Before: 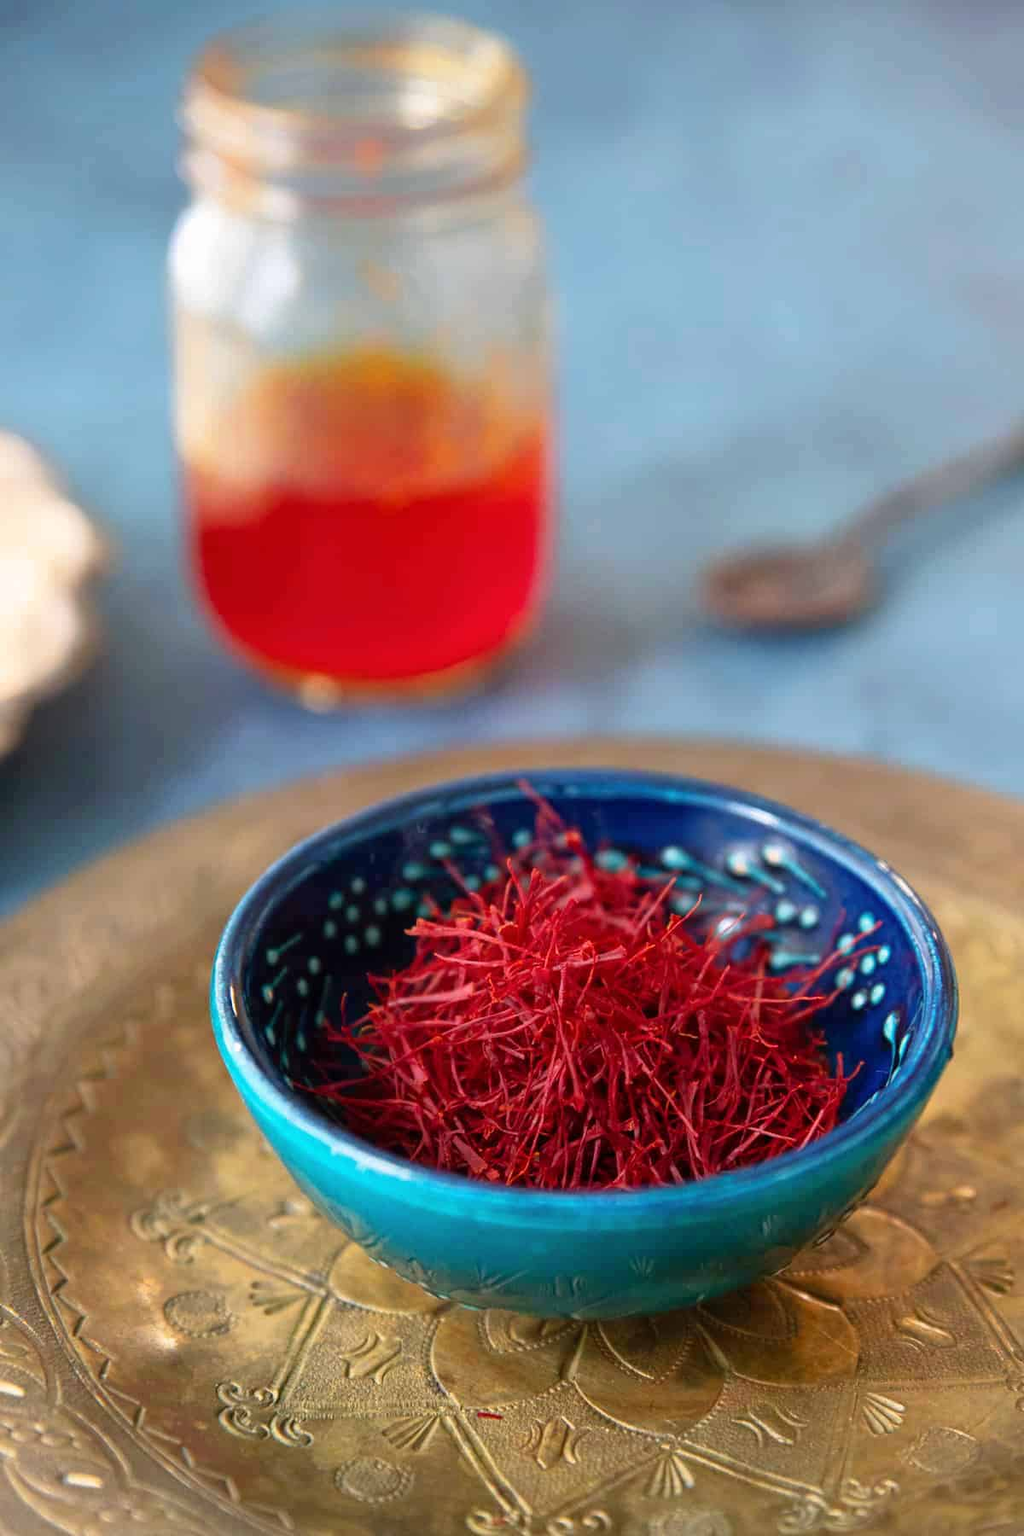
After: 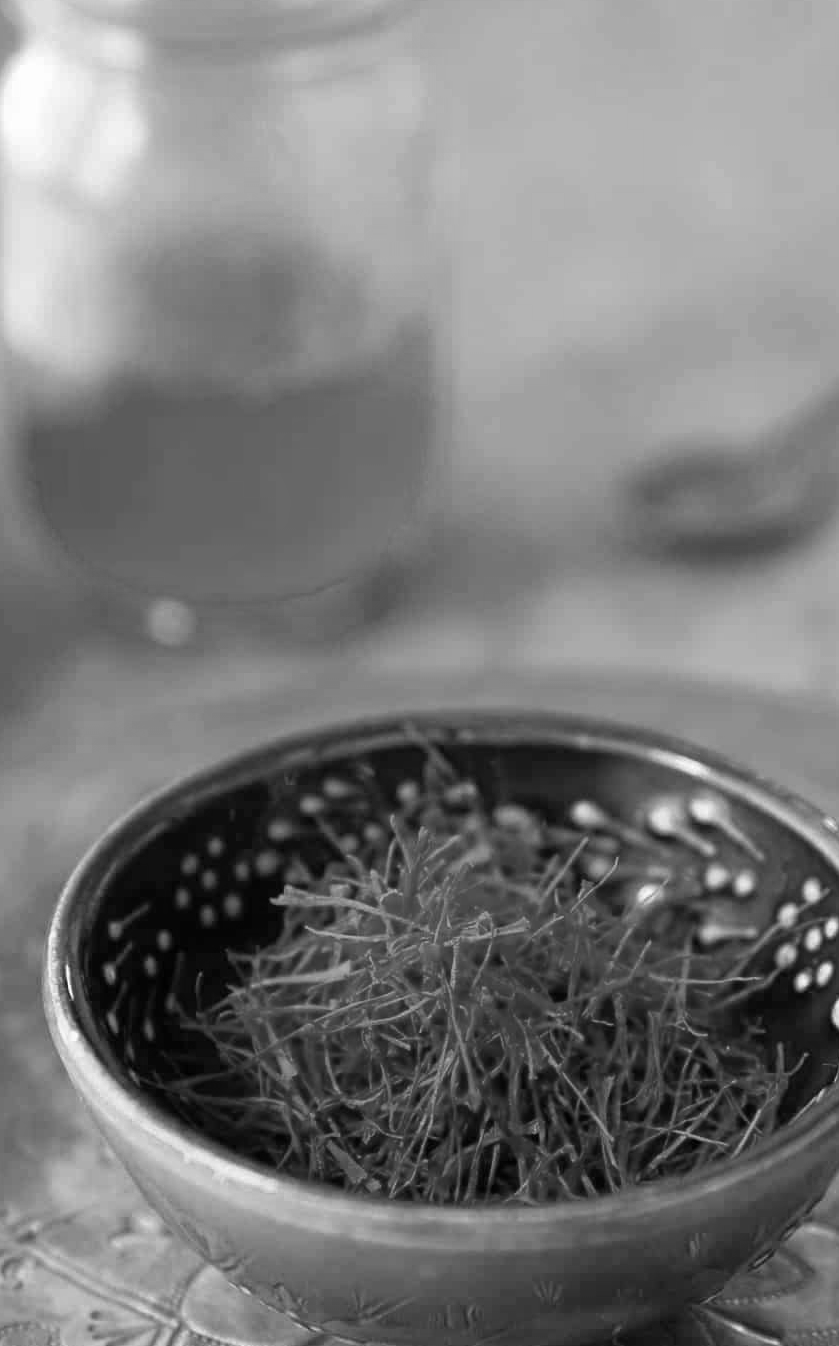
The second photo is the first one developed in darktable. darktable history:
monochrome: size 3.1
crop and rotate: left 17.046%, top 10.659%, right 12.989%, bottom 14.553%
